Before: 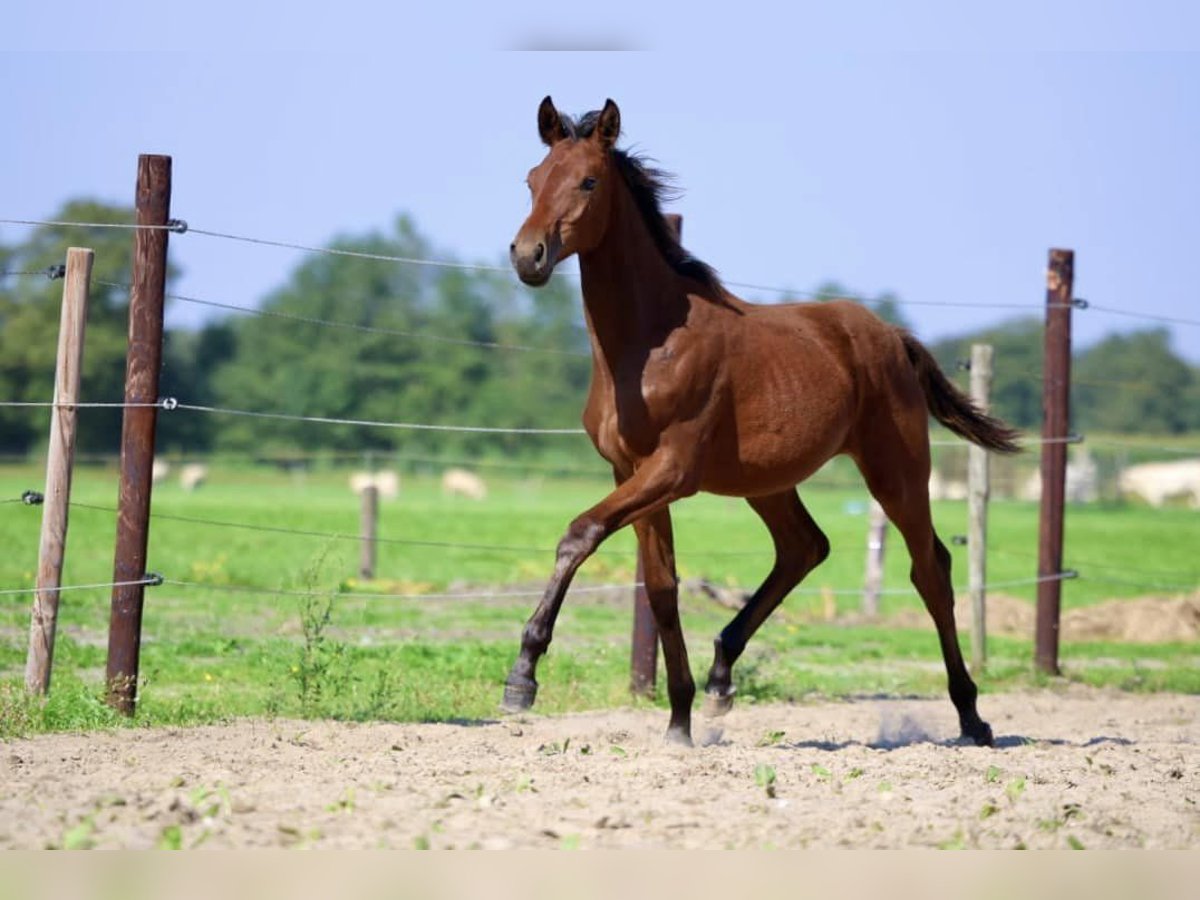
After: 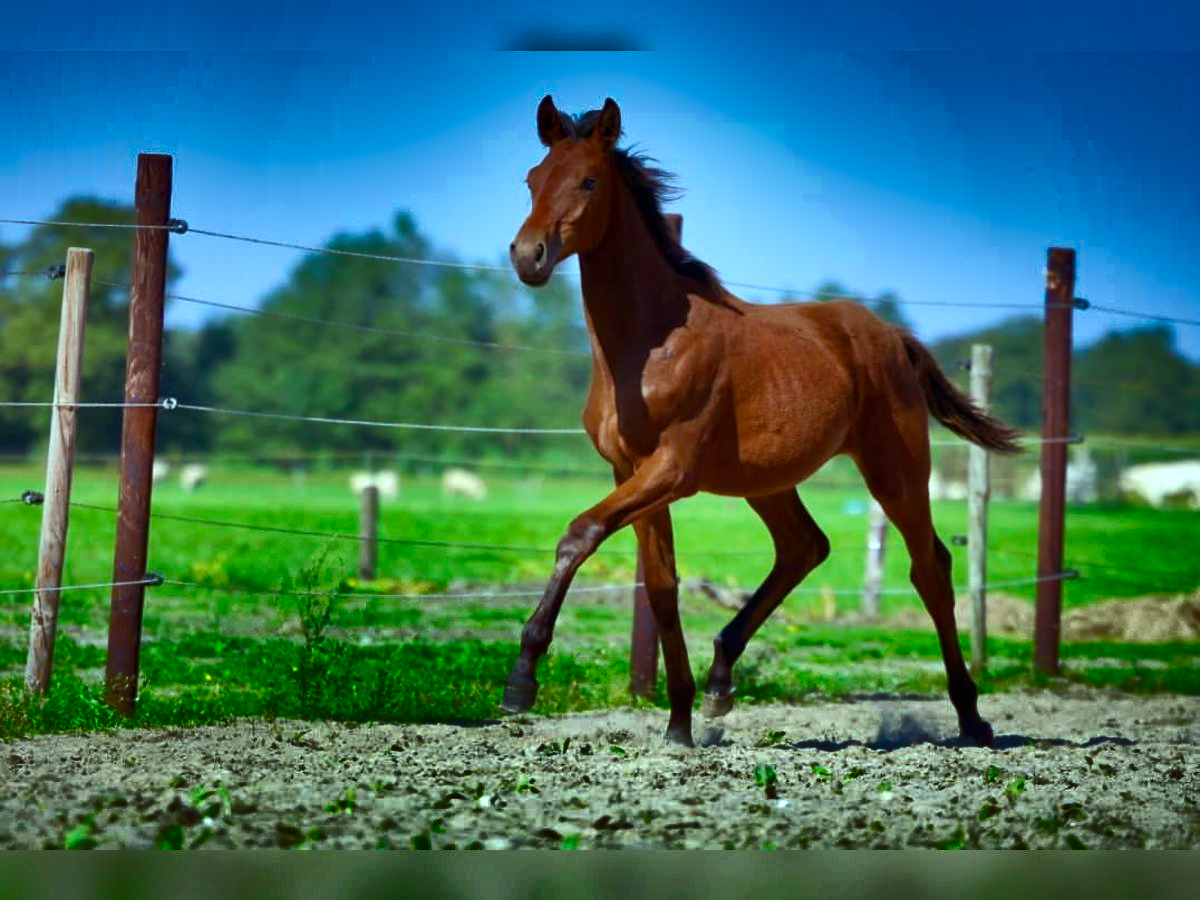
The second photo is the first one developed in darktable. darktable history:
shadows and highlights: radius 123.9, shadows 98.79, white point adjustment -2.85, highlights -98.06, soften with gaussian
color balance rgb: highlights gain › luminance 15.672%, highlights gain › chroma 3.89%, highlights gain › hue 211.39°, perceptual saturation grading › global saturation 25.173%, global vibrance 15.597%
